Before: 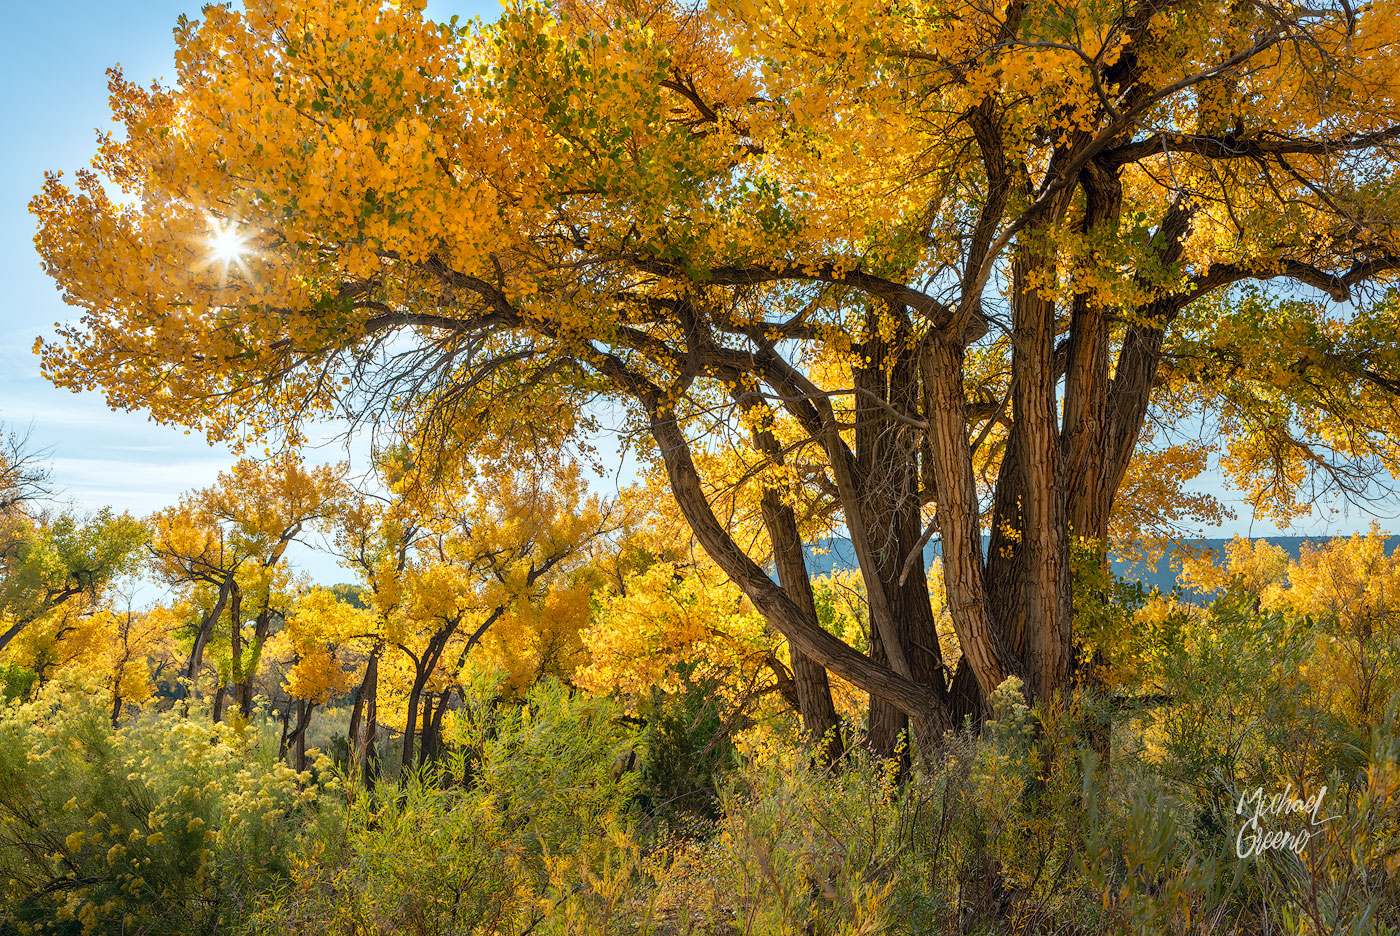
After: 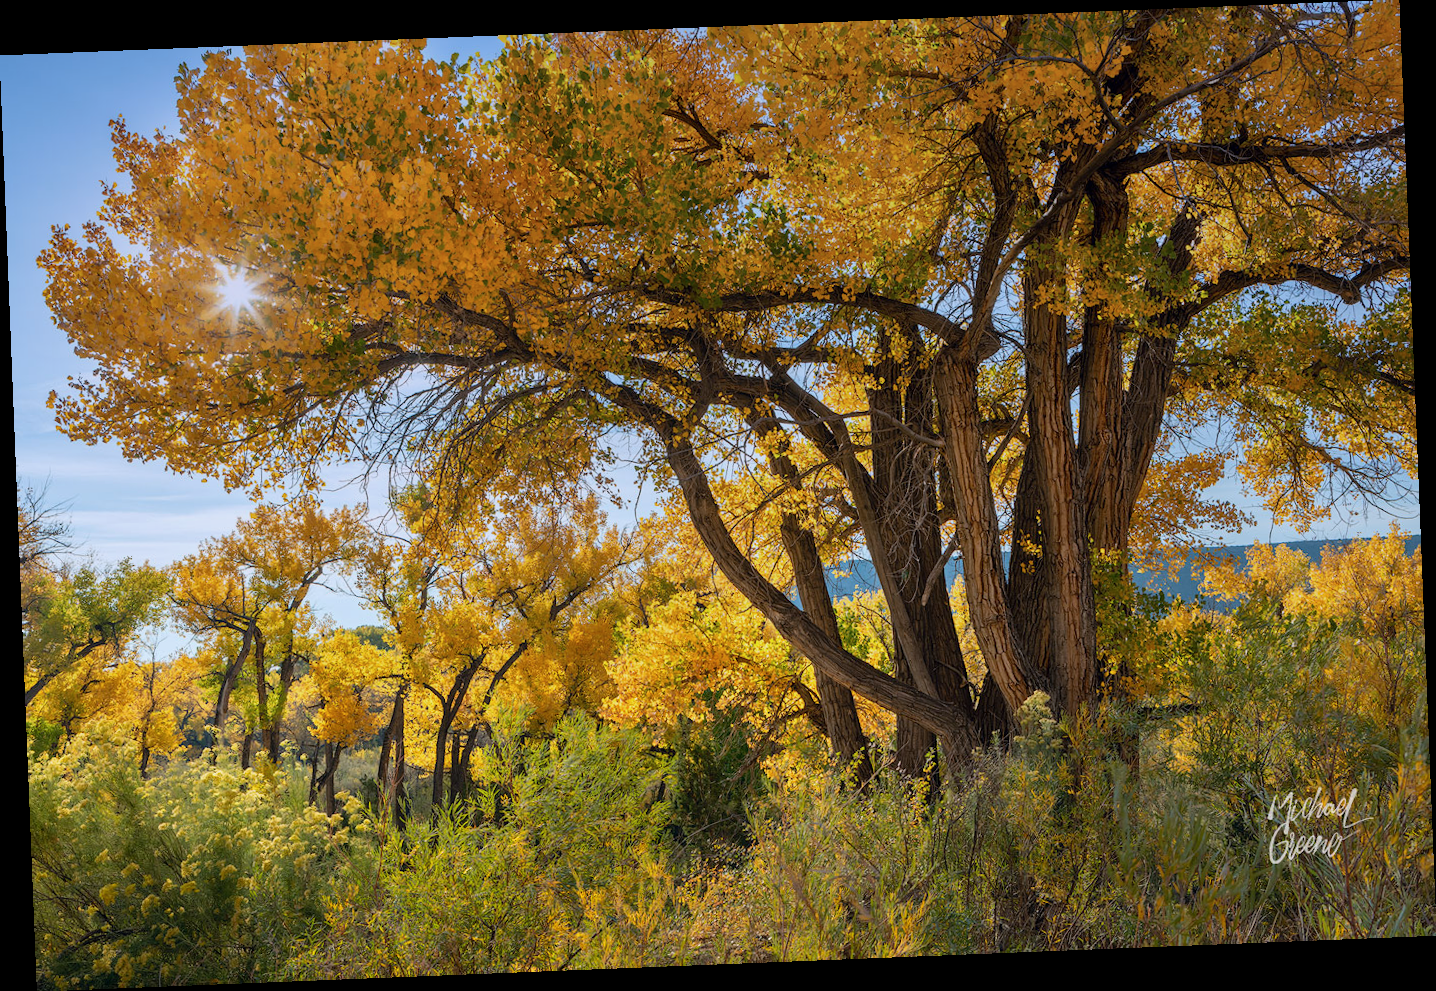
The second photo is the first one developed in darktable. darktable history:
rotate and perspective: rotation -2.29°, automatic cropping off
graduated density: hue 238.83°, saturation 50%
